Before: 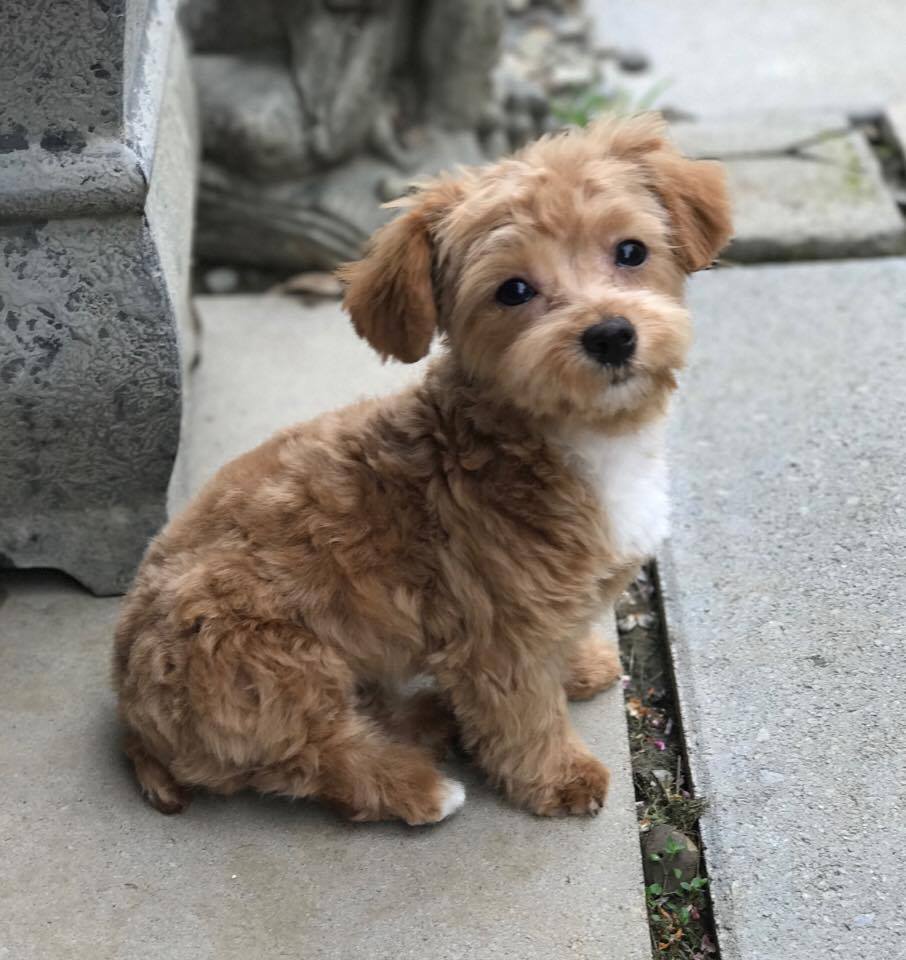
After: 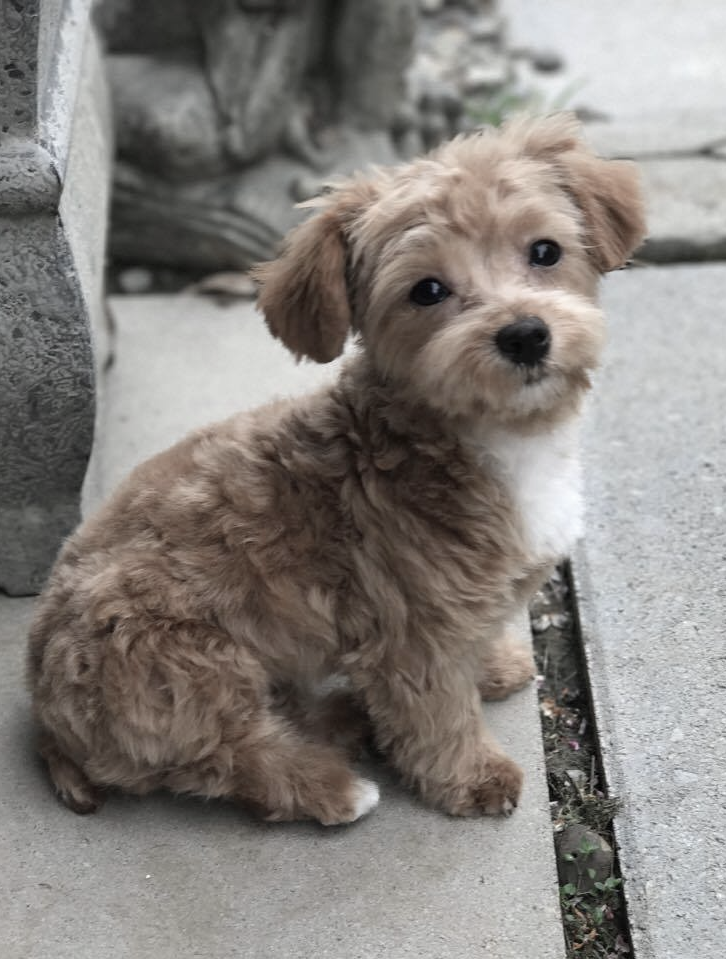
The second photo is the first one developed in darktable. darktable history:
color balance rgb: linear chroma grading › global chroma -16.06%, perceptual saturation grading › global saturation -32.85%, global vibrance -23.56%
crop and rotate: left 9.597%, right 10.195%
